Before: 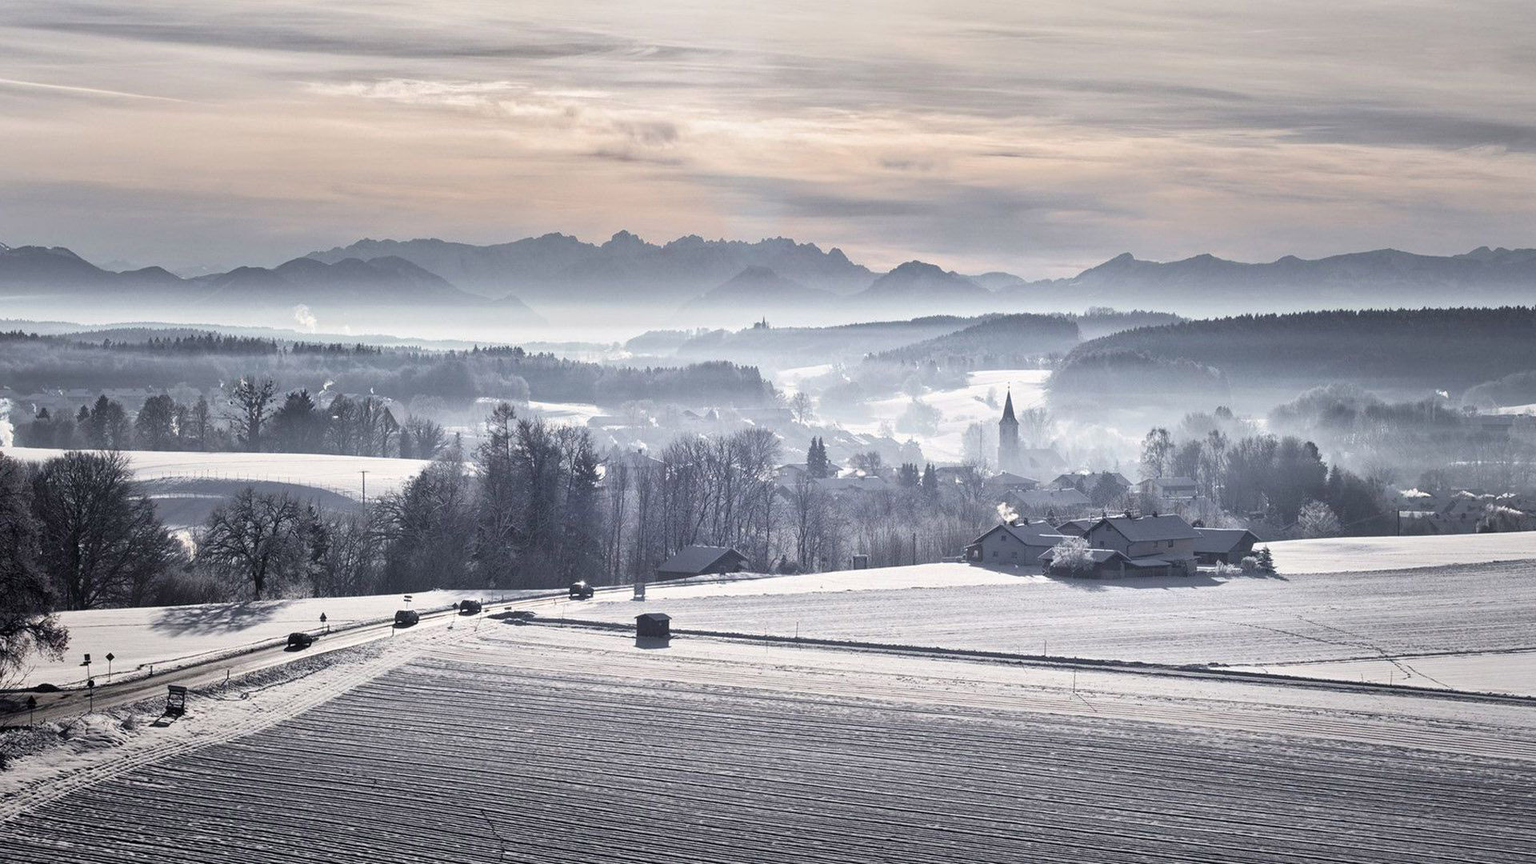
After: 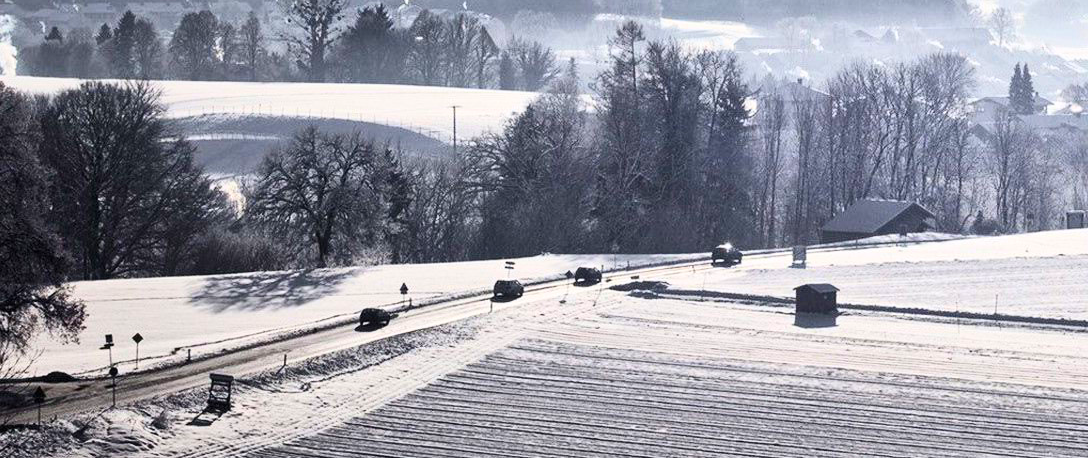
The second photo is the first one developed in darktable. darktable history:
crop: top 44.73%, right 43.32%, bottom 12.811%
contrast brightness saturation: contrast 0.23, brightness 0.102, saturation 0.287
